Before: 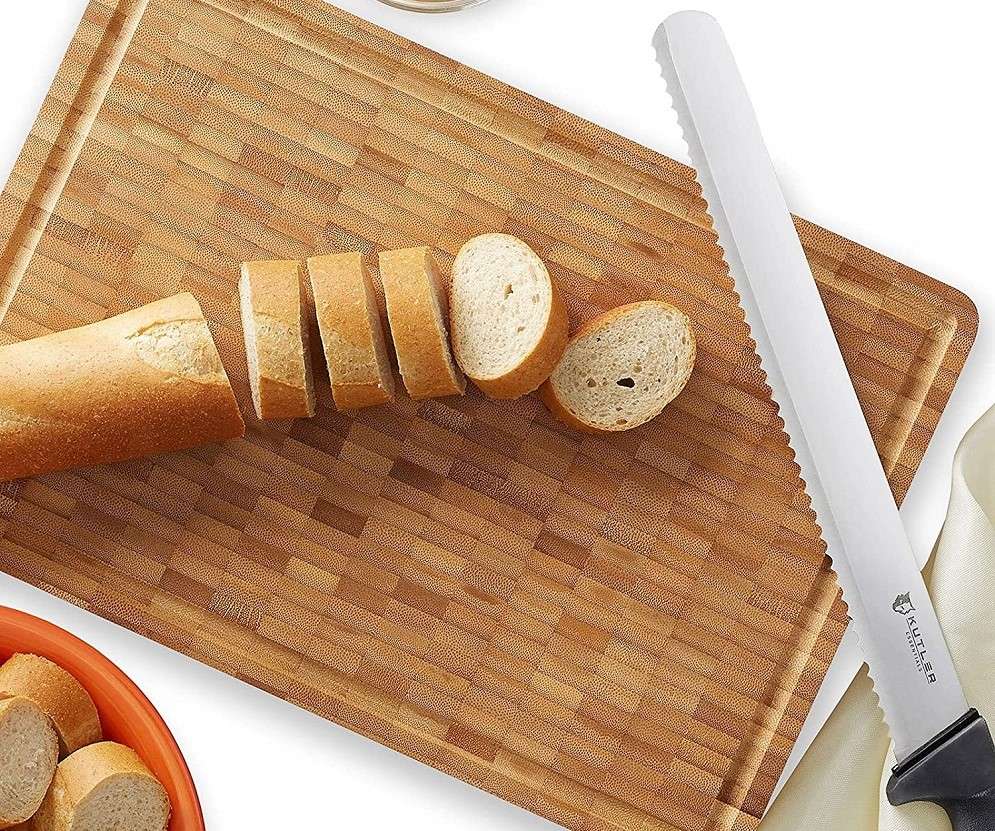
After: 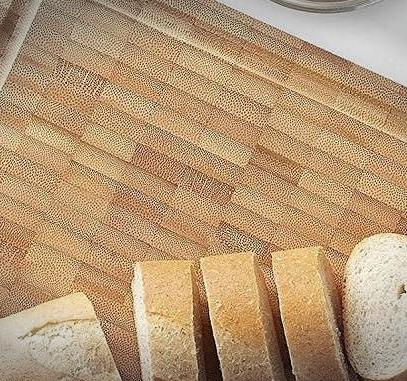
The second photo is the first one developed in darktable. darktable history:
haze removal: compatibility mode true, adaptive false
crop and rotate: left 10.795%, top 0.108%, right 48.244%, bottom 54.034%
contrast brightness saturation: saturation -0.174
vignetting: fall-off start 99.25%, width/height ratio 1.322
